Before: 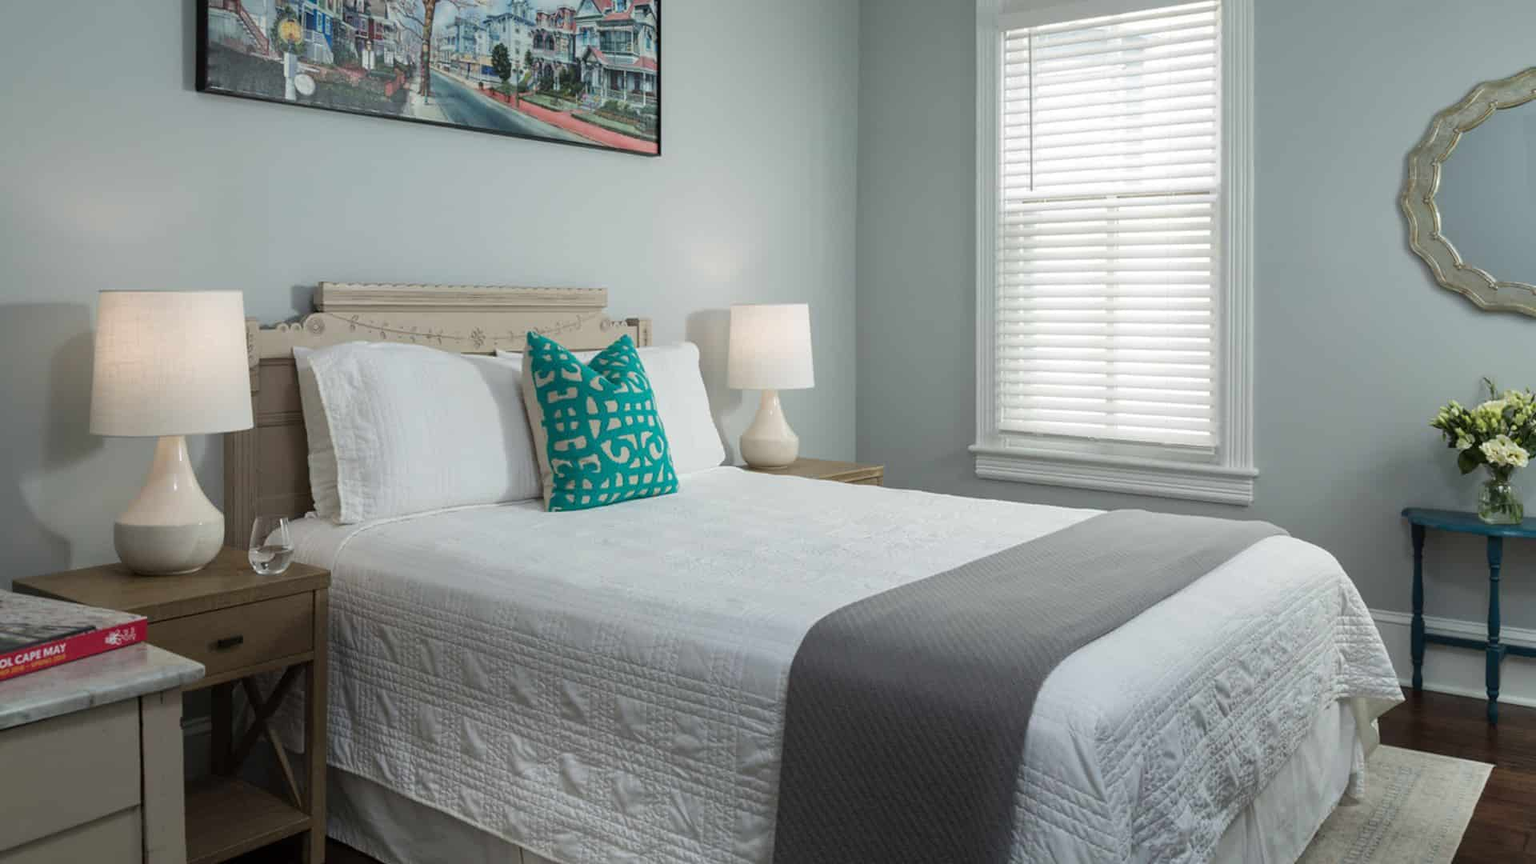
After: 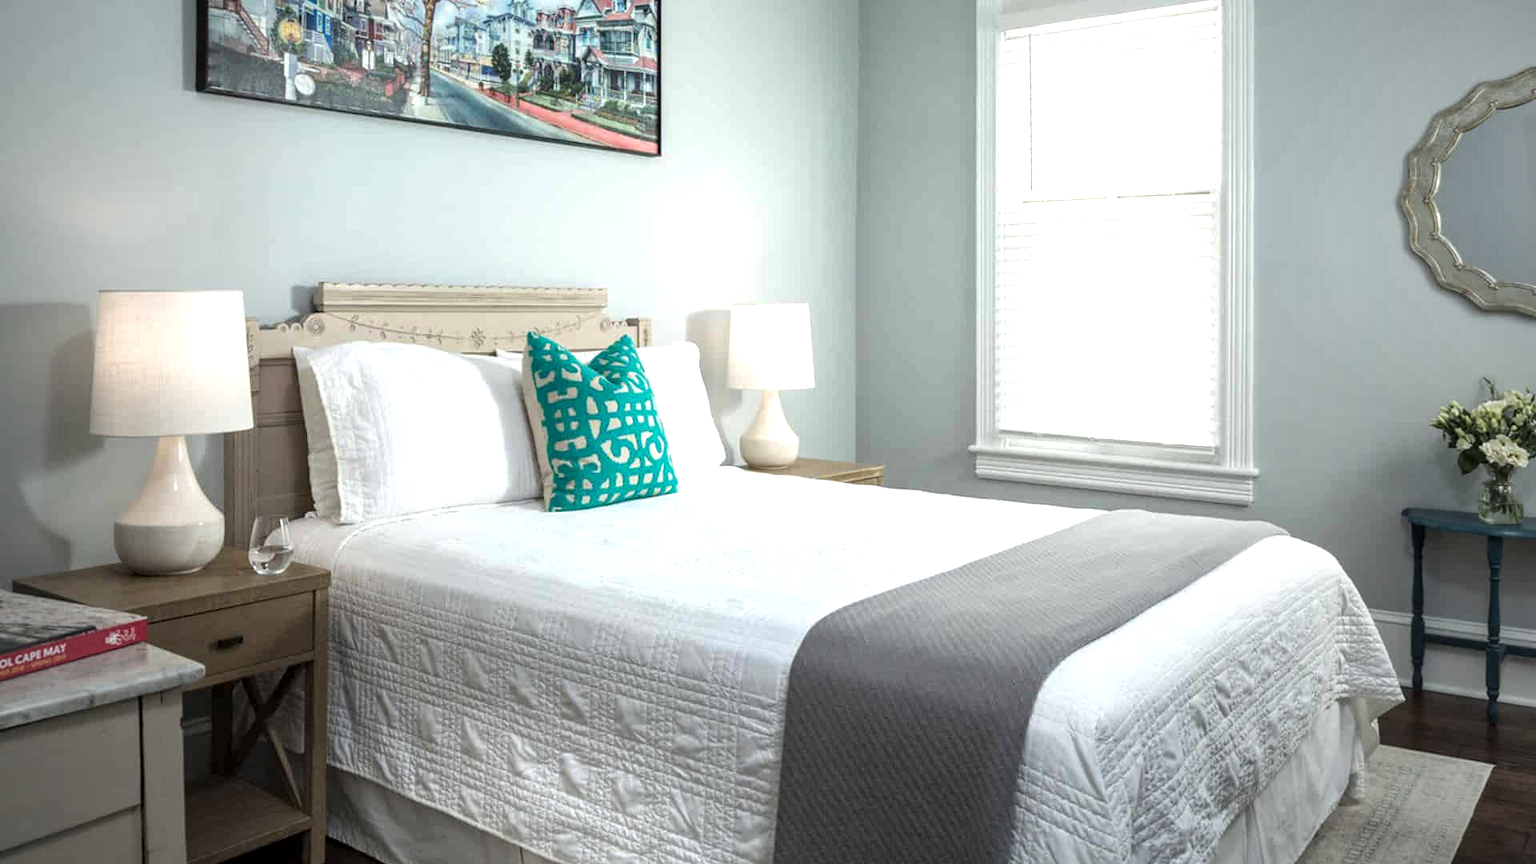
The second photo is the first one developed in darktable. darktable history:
exposure: black level correction 0, exposure 0.877 EV, compensate exposure bias true, compensate highlight preservation false
local contrast: on, module defaults
vignetting: fall-off start 72.14%, fall-off radius 108.07%, brightness -0.713, saturation -0.488, center (-0.054, -0.359), width/height ratio 0.729
